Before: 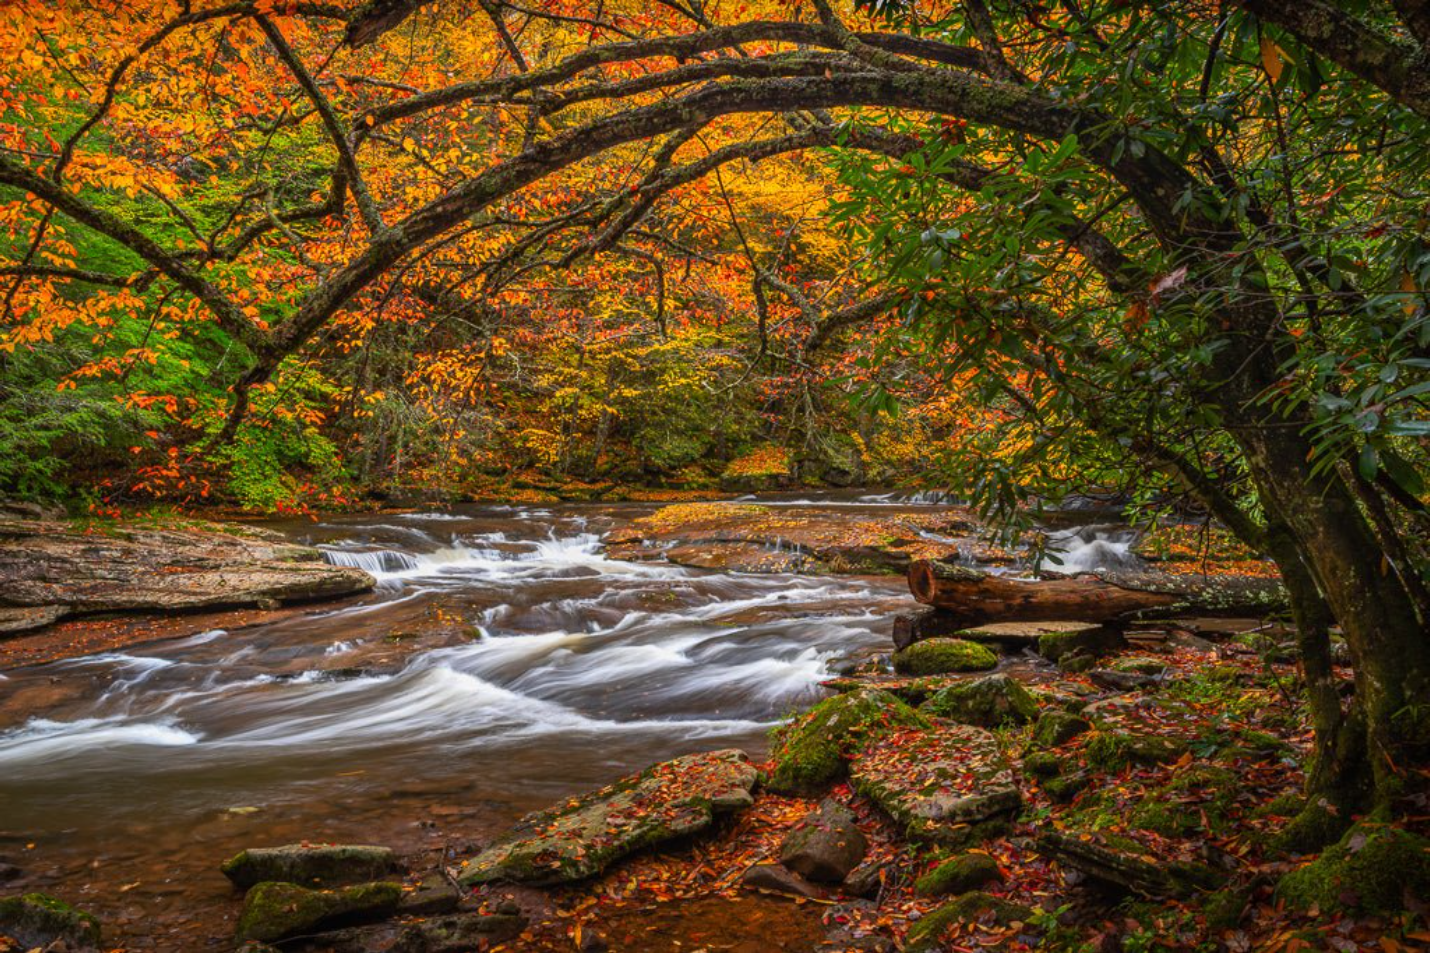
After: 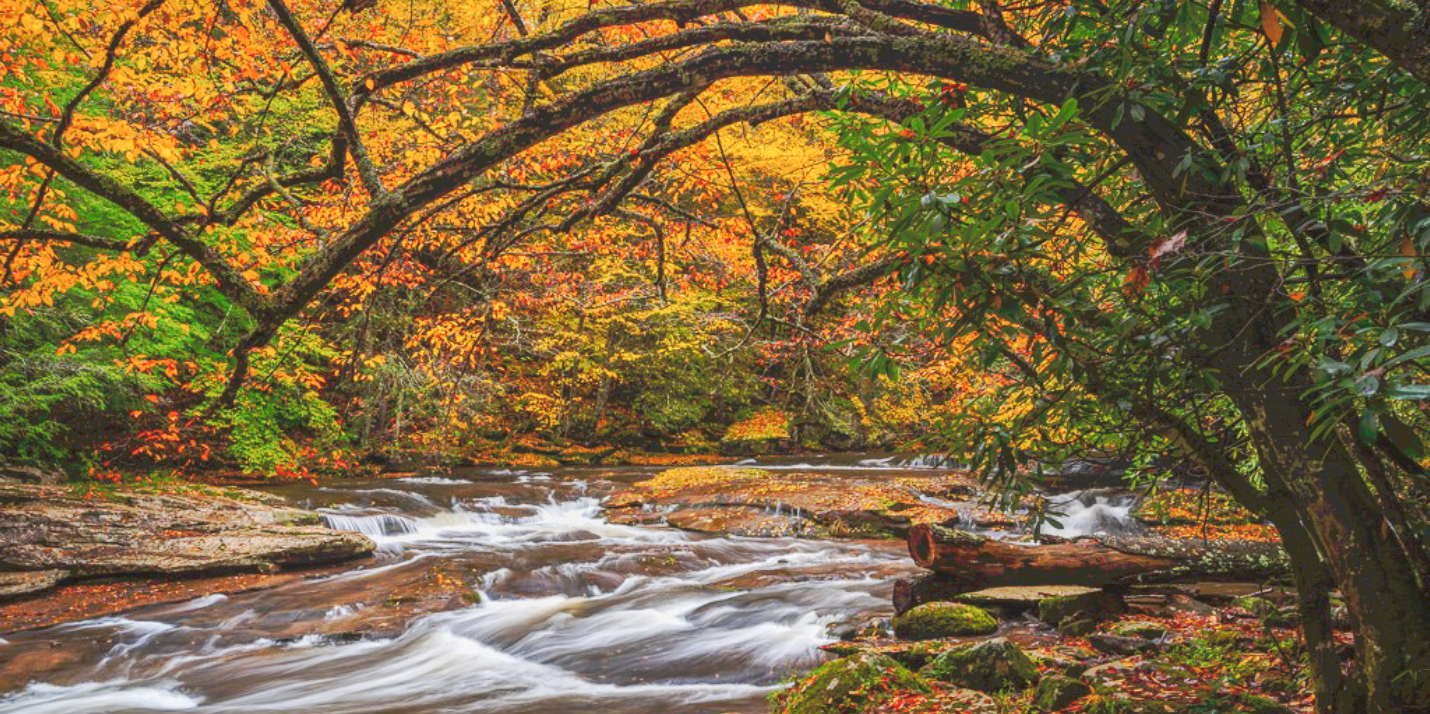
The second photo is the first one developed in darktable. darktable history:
white balance: emerald 1
crop: top 3.857%, bottom 21.132%
tone curve: curves: ch0 [(0, 0) (0.003, 0.055) (0.011, 0.111) (0.025, 0.126) (0.044, 0.169) (0.069, 0.215) (0.1, 0.199) (0.136, 0.207) (0.177, 0.259) (0.224, 0.327) (0.277, 0.361) (0.335, 0.431) (0.399, 0.501) (0.468, 0.589) (0.543, 0.683) (0.623, 0.73) (0.709, 0.796) (0.801, 0.863) (0.898, 0.921) (1, 1)], preserve colors none
